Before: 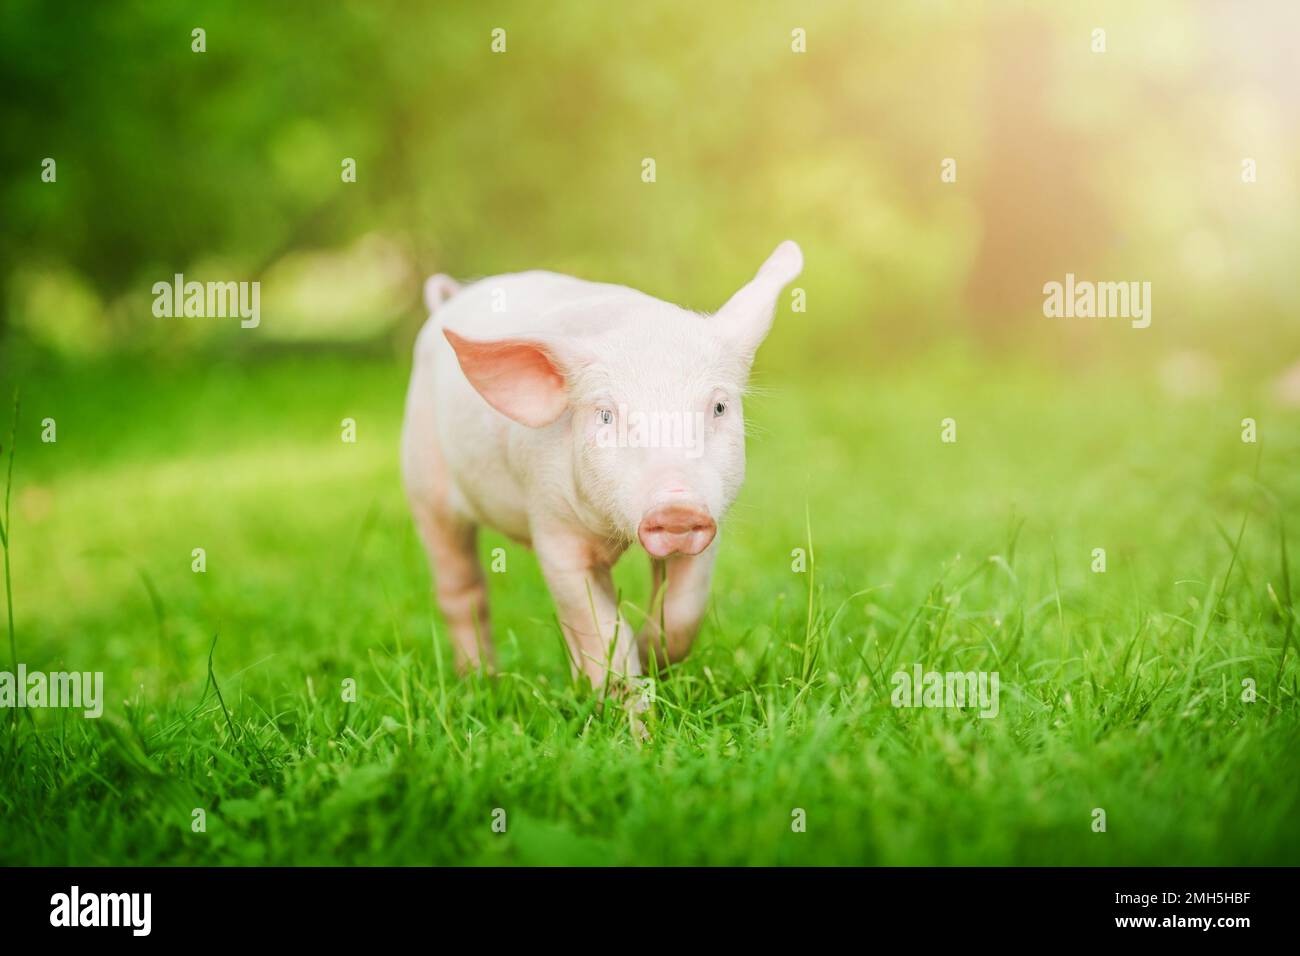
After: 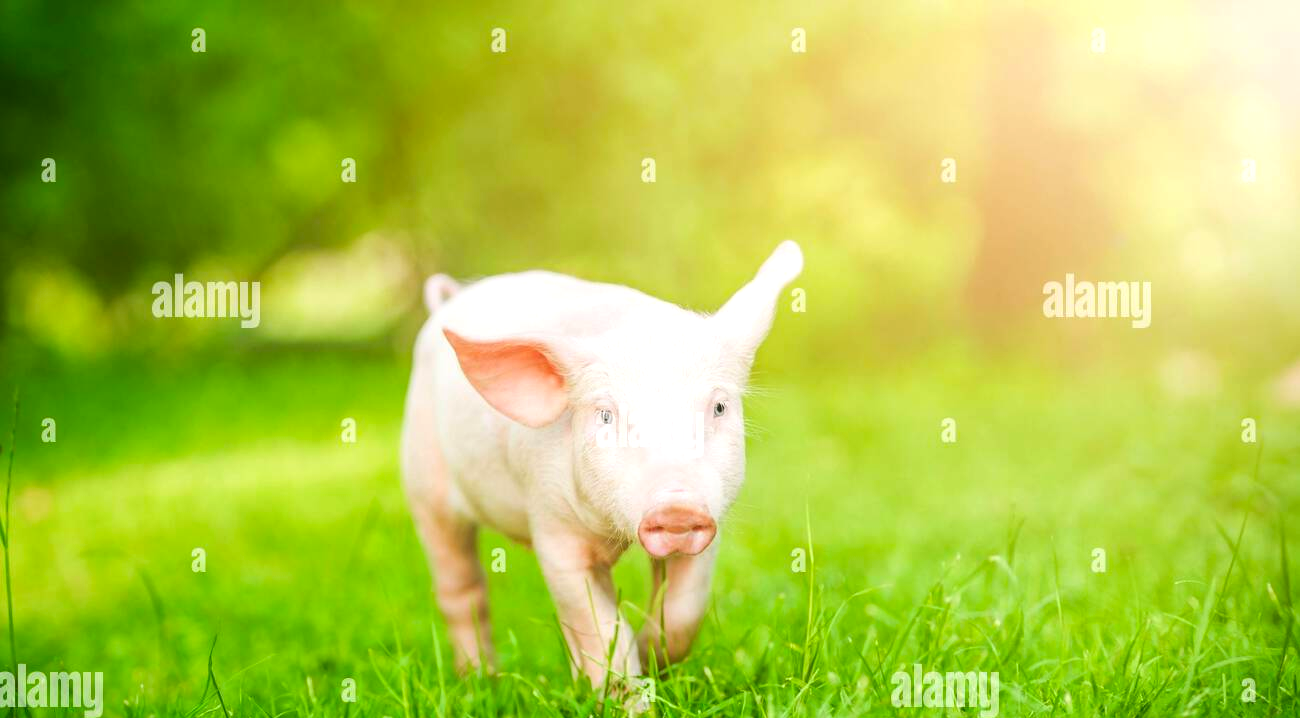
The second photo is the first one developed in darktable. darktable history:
tone equalizer: -8 EV -0.419 EV, -7 EV -0.364 EV, -6 EV -0.356 EV, -5 EV -0.207 EV, -3 EV 0.252 EV, -2 EV 0.354 EV, -1 EV 0.374 EV, +0 EV 0.406 EV, smoothing diameter 24.87%, edges refinement/feathering 13.71, preserve details guided filter
color balance rgb: power › hue 61.05°, perceptual saturation grading › global saturation 11.324%, perceptual brilliance grading › global brilliance 2.023%, perceptual brilliance grading › highlights -3.575%
crop: bottom 24.893%
